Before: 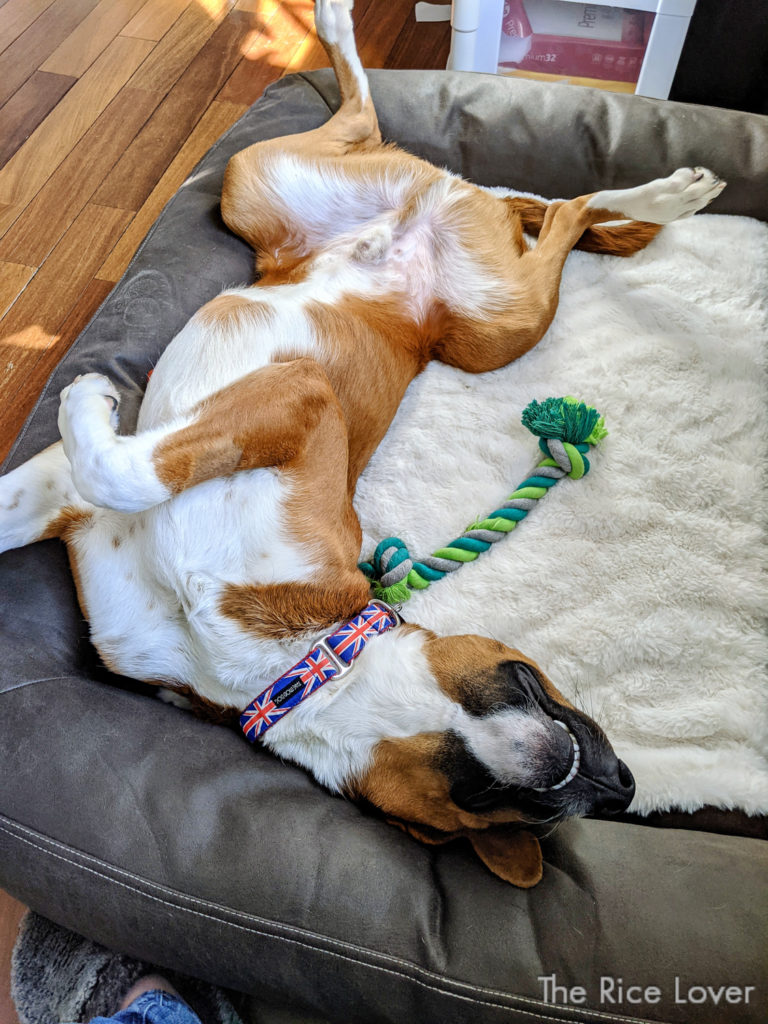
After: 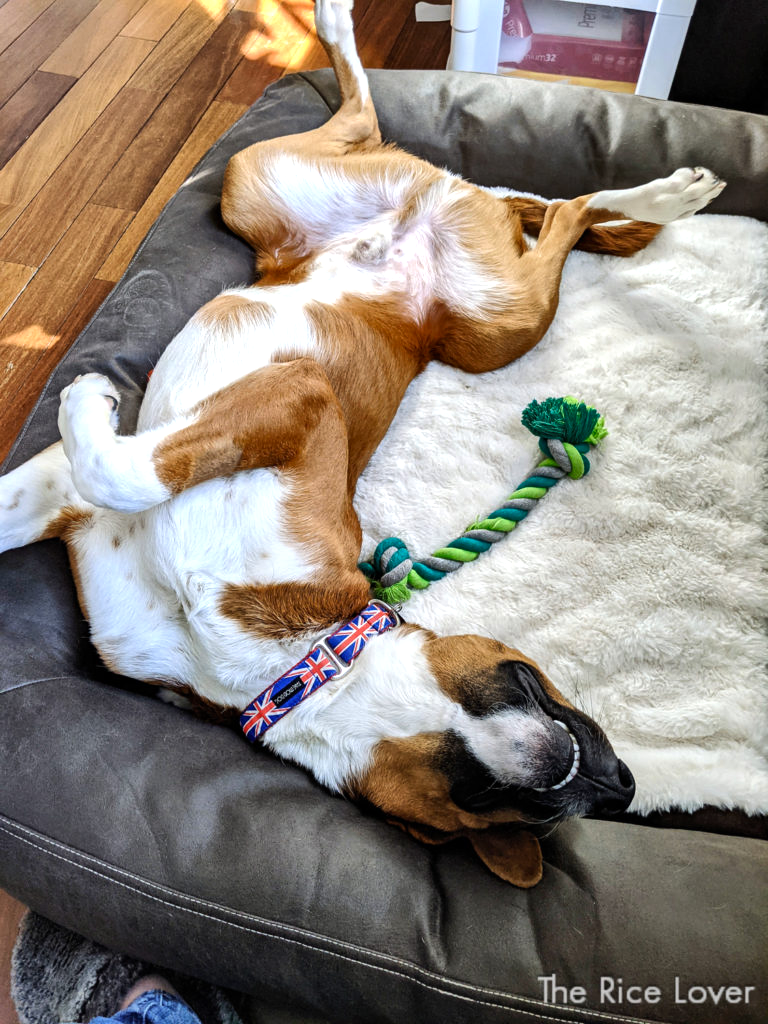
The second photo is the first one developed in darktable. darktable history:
shadows and highlights: shadows 25, highlights -48, soften with gaussian
tone equalizer: -8 EV -0.417 EV, -7 EV -0.389 EV, -6 EV -0.333 EV, -5 EV -0.222 EV, -3 EV 0.222 EV, -2 EV 0.333 EV, -1 EV 0.389 EV, +0 EV 0.417 EV, edges refinement/feathering 500, mask exposure compensation -1.57 EV, preserve details no
